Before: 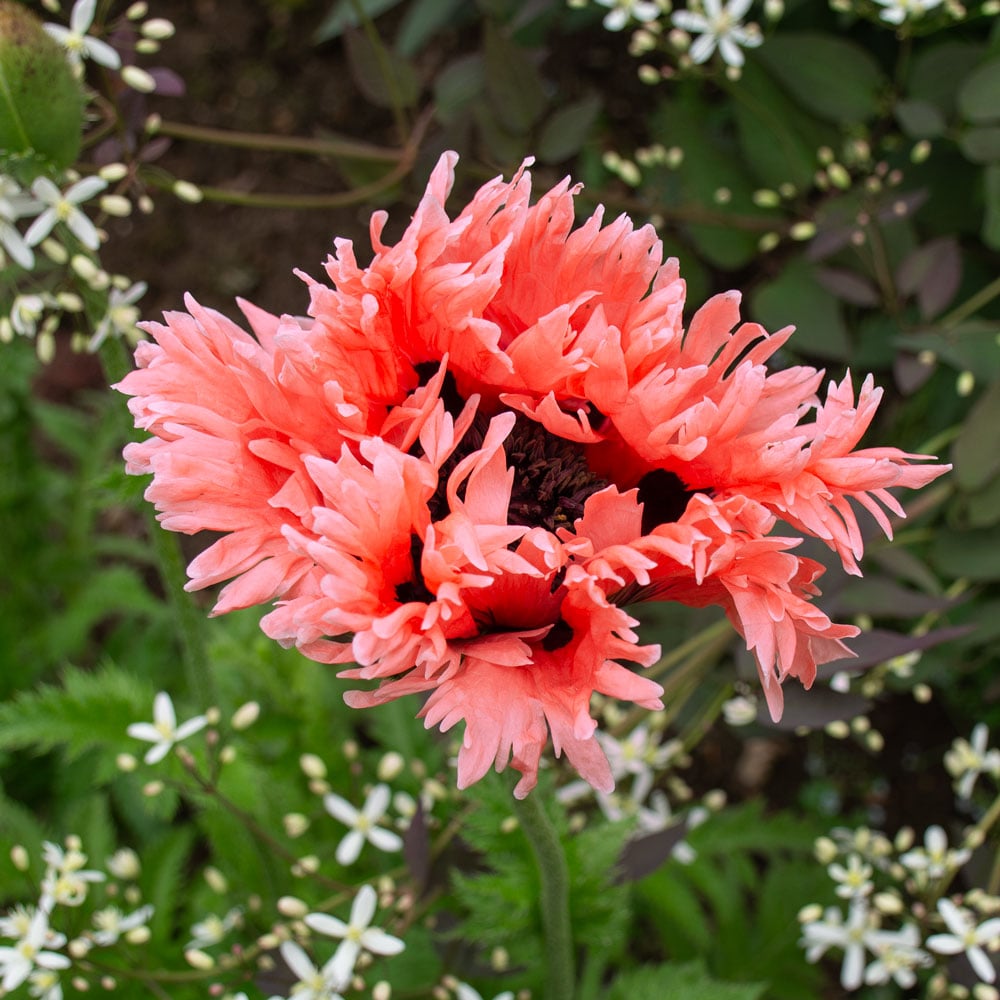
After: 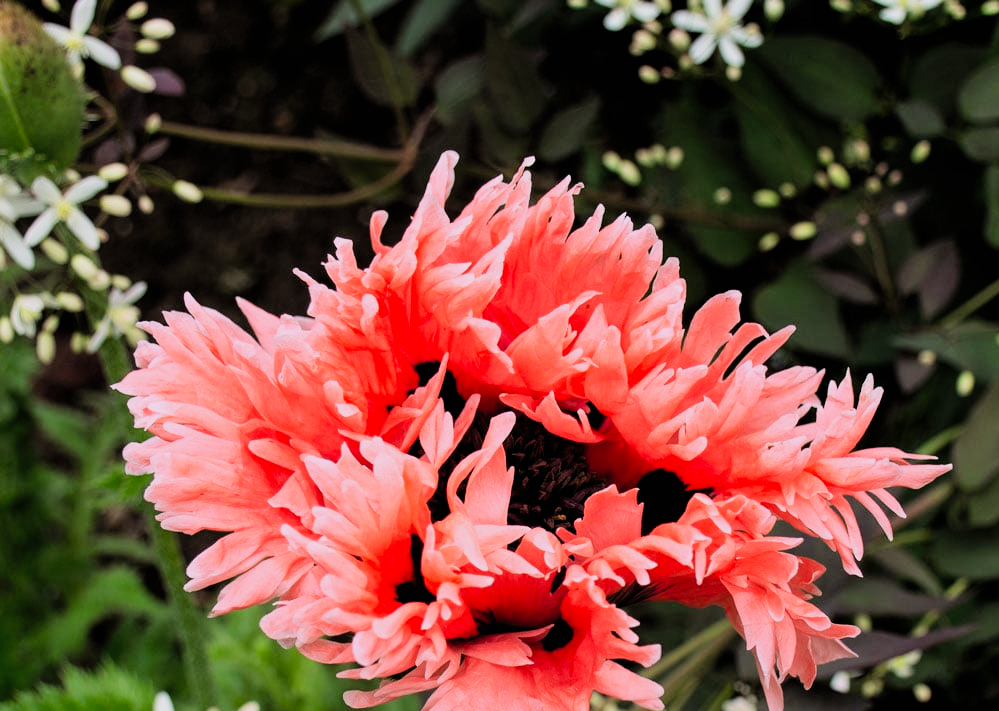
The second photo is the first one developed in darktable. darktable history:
contrast brightness saturation: contrast 0.025, brightness 0.058, saturation 0.13
filmic rgb: black relative exposure -5.03 EV, white relative exposure 3.96 EV, hardness 2.89, contrast 1.391, highlights saturation mix -31.07%
crop: right 0.001%, bottom 28.809%
